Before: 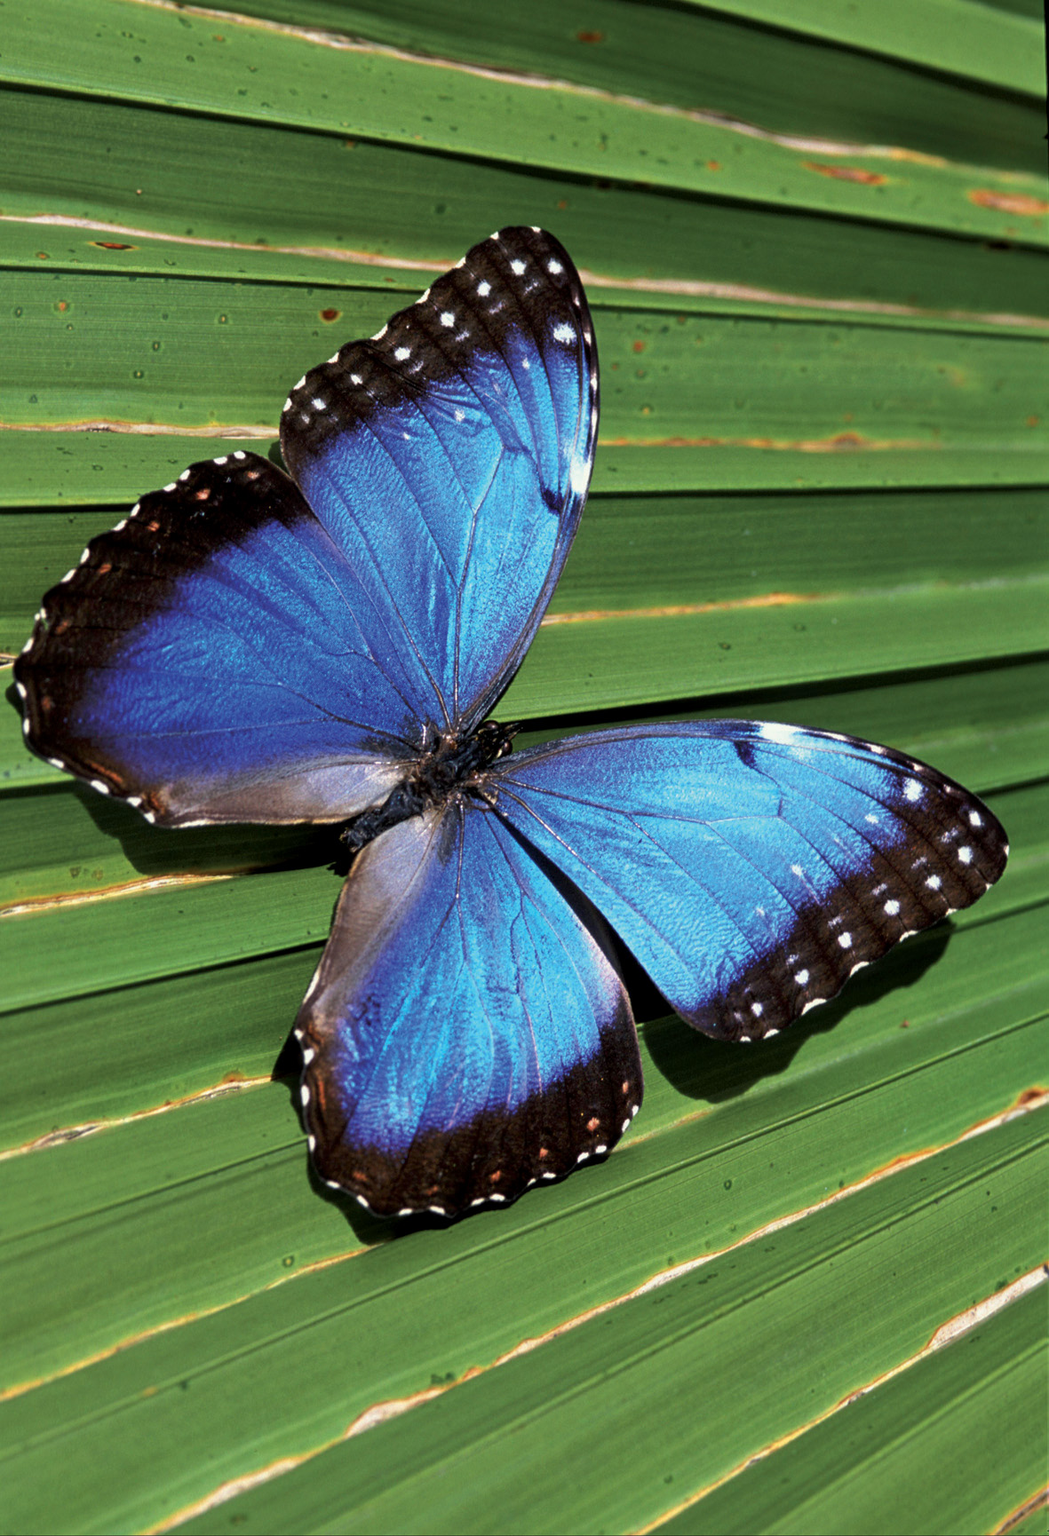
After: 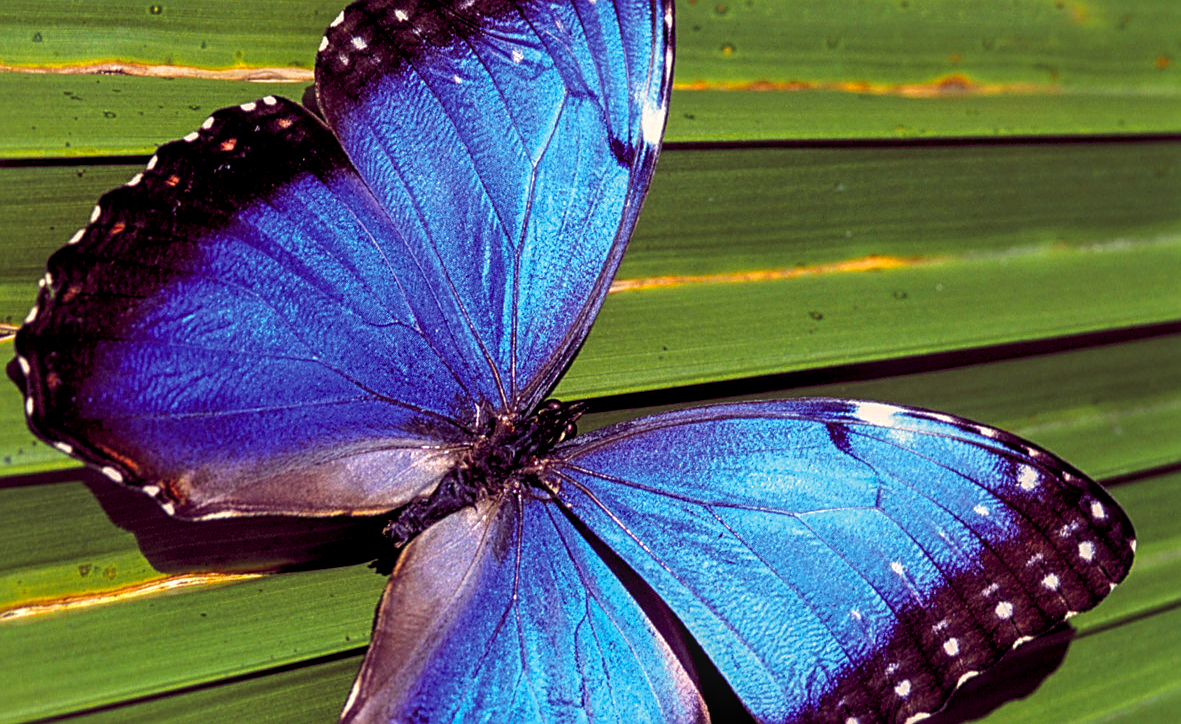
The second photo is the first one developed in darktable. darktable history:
crop and rotate: top 23.84%, bottom 34.294%
white balance: emerald 1
sharpen: on, module defaults
color balance rgb: shadows lift › chroma 6.43%, shadows lift › hue 305.74°, highlights gain › chroma 2.43%, highlights gain › hue 35.74°, global offset › chroma 0.28%, global offset › hue 320.29°, linear chroma grading › global chroma 5.5%, perceptual saturation grading › global saturation 30%, contrast 5.15%
local contrast: on, module defaults
